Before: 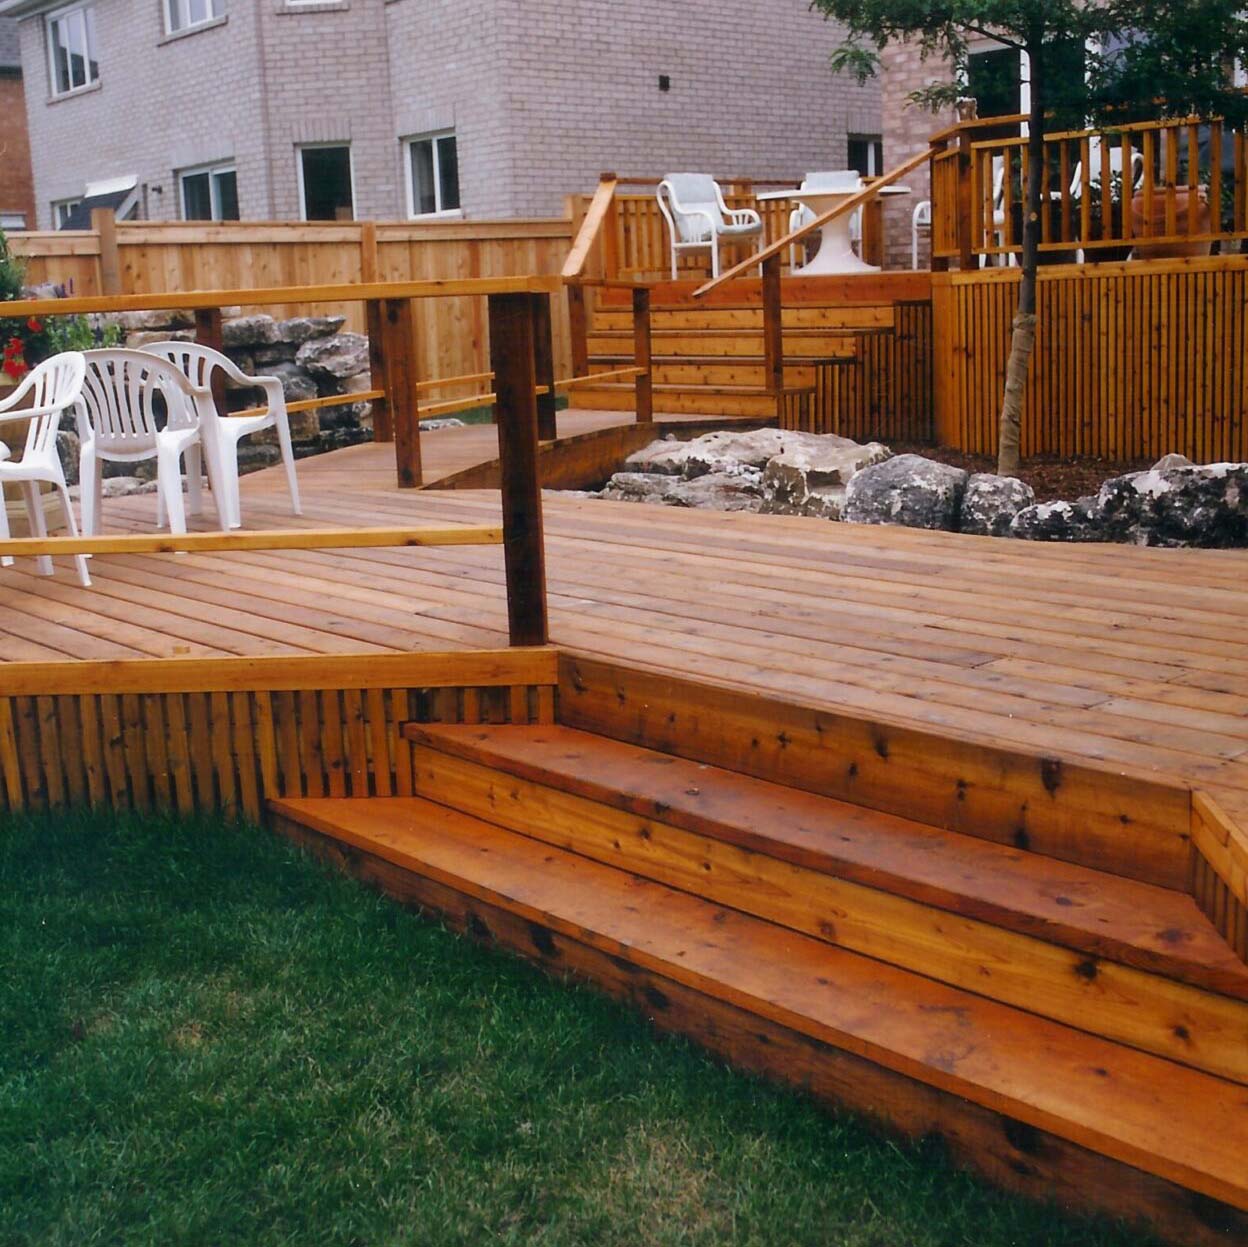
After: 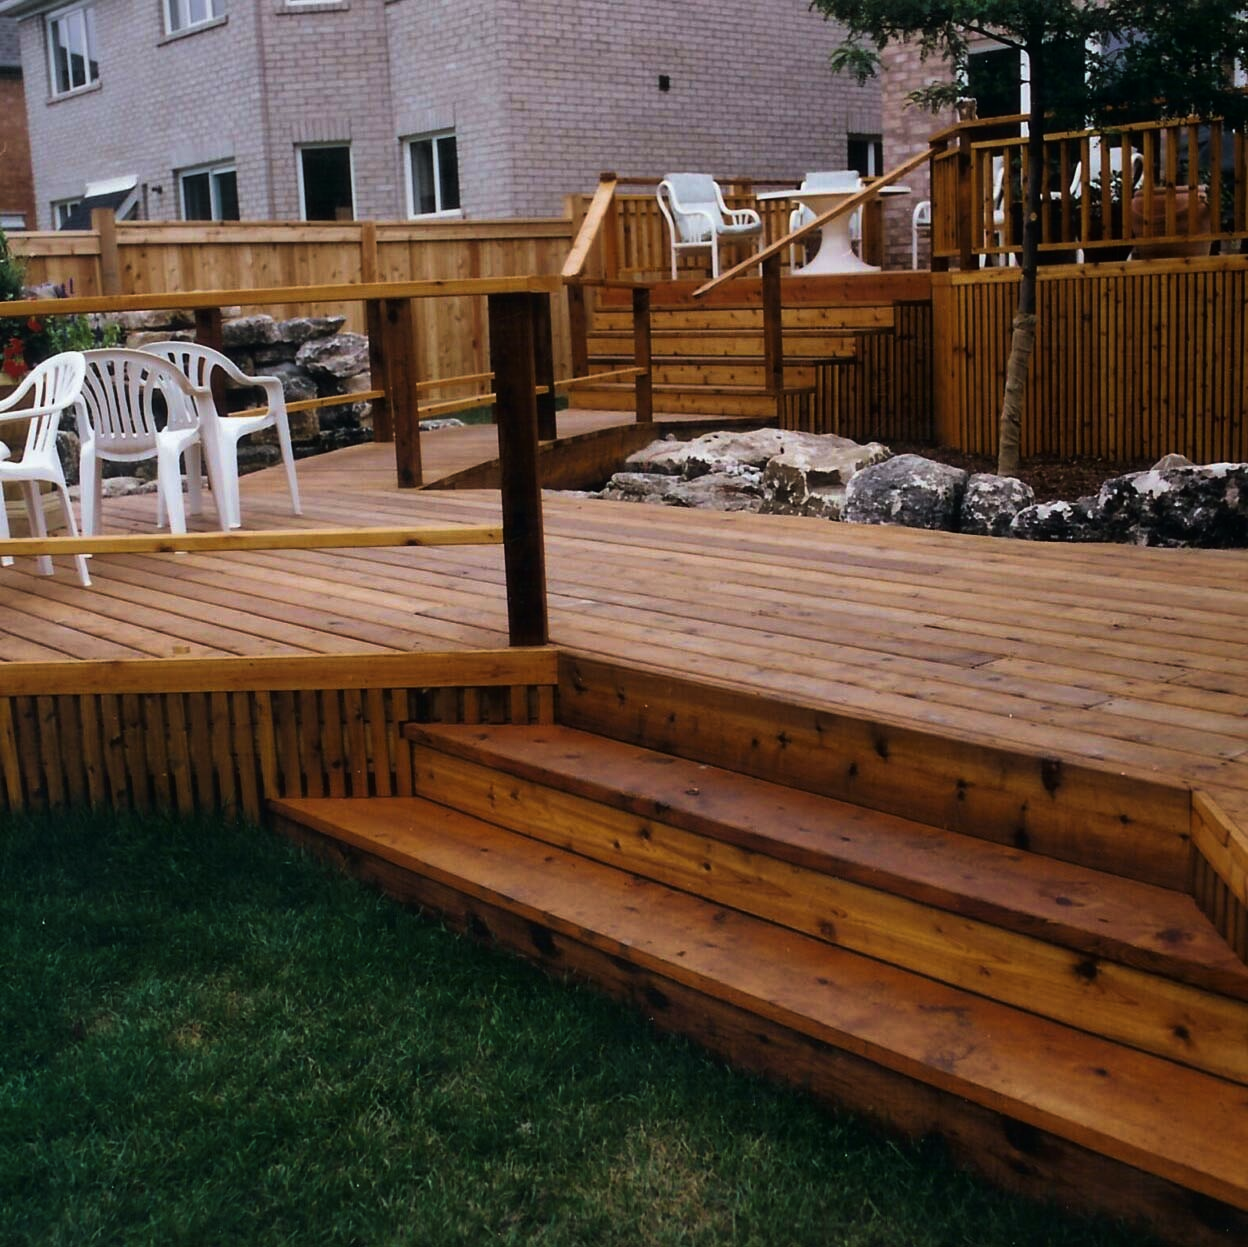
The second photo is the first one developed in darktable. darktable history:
tone curve: curves: ch0 [(0, 0) (0.153, 0.06) (1, 1)], color space Lab, linked channels, preserve colors none
velvia: on, module defaults
white balance: red 0.978, blue 0.999
